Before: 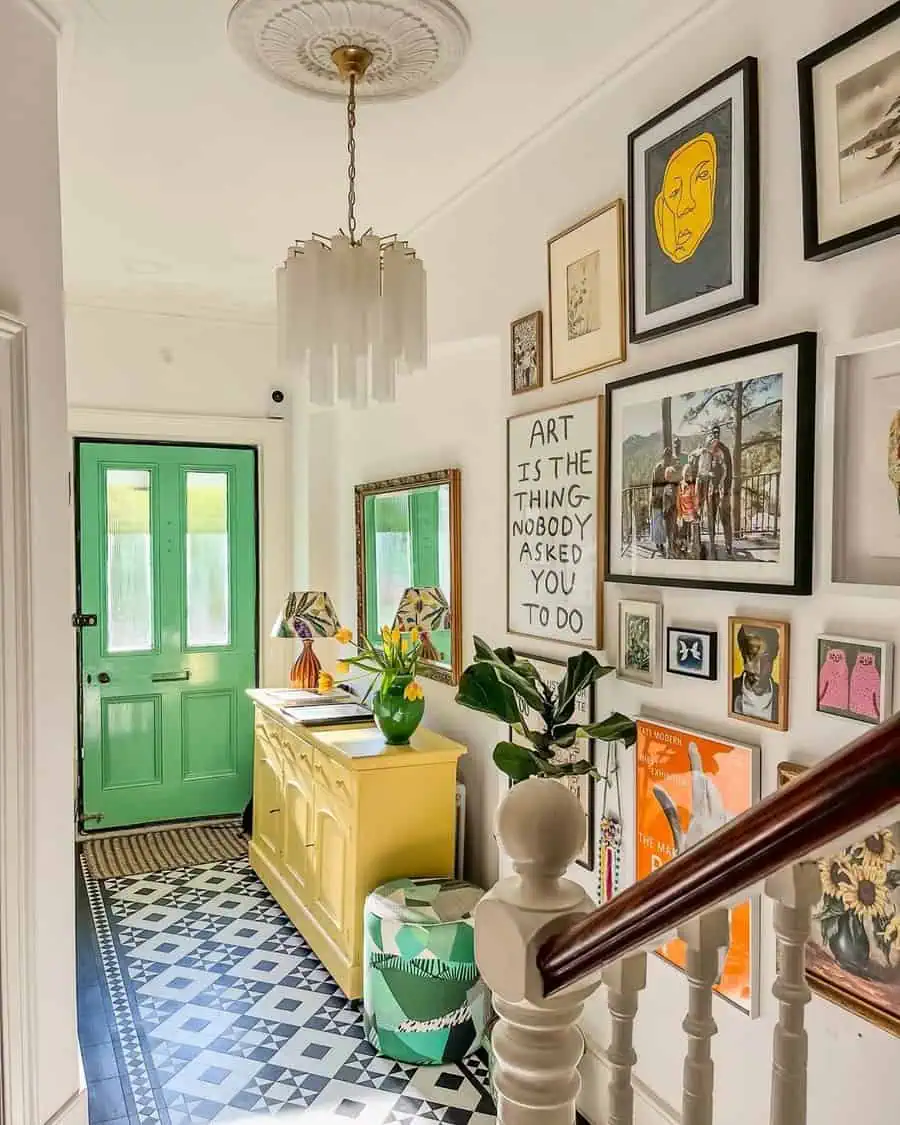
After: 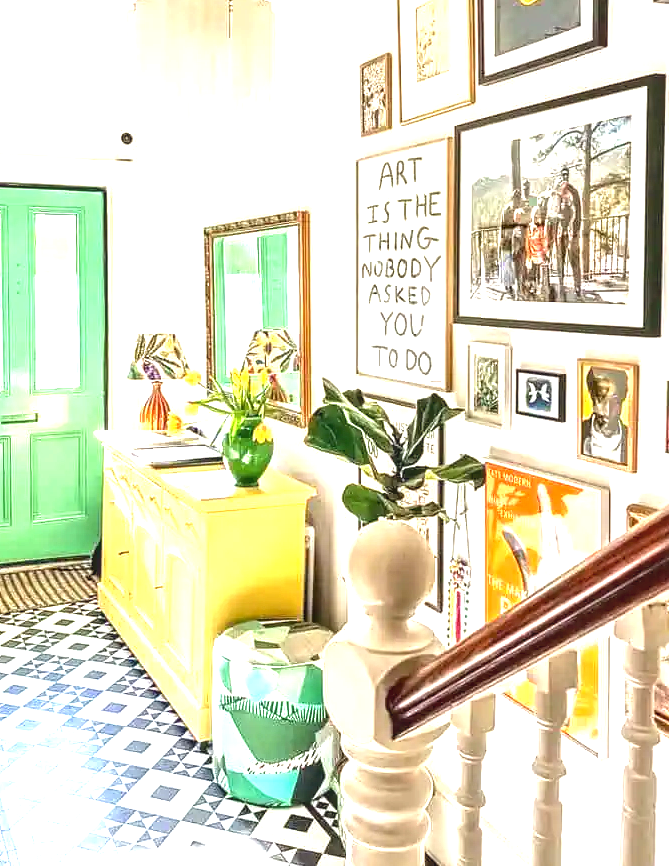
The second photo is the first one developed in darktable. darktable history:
exposure: black level correction 0, exposure 1.627 EV, compensate exposure bias true, compensate highlight preservation false
local contrast: on, module defaults
crop: left 16.833%, top 22.937%, right 8.829%
